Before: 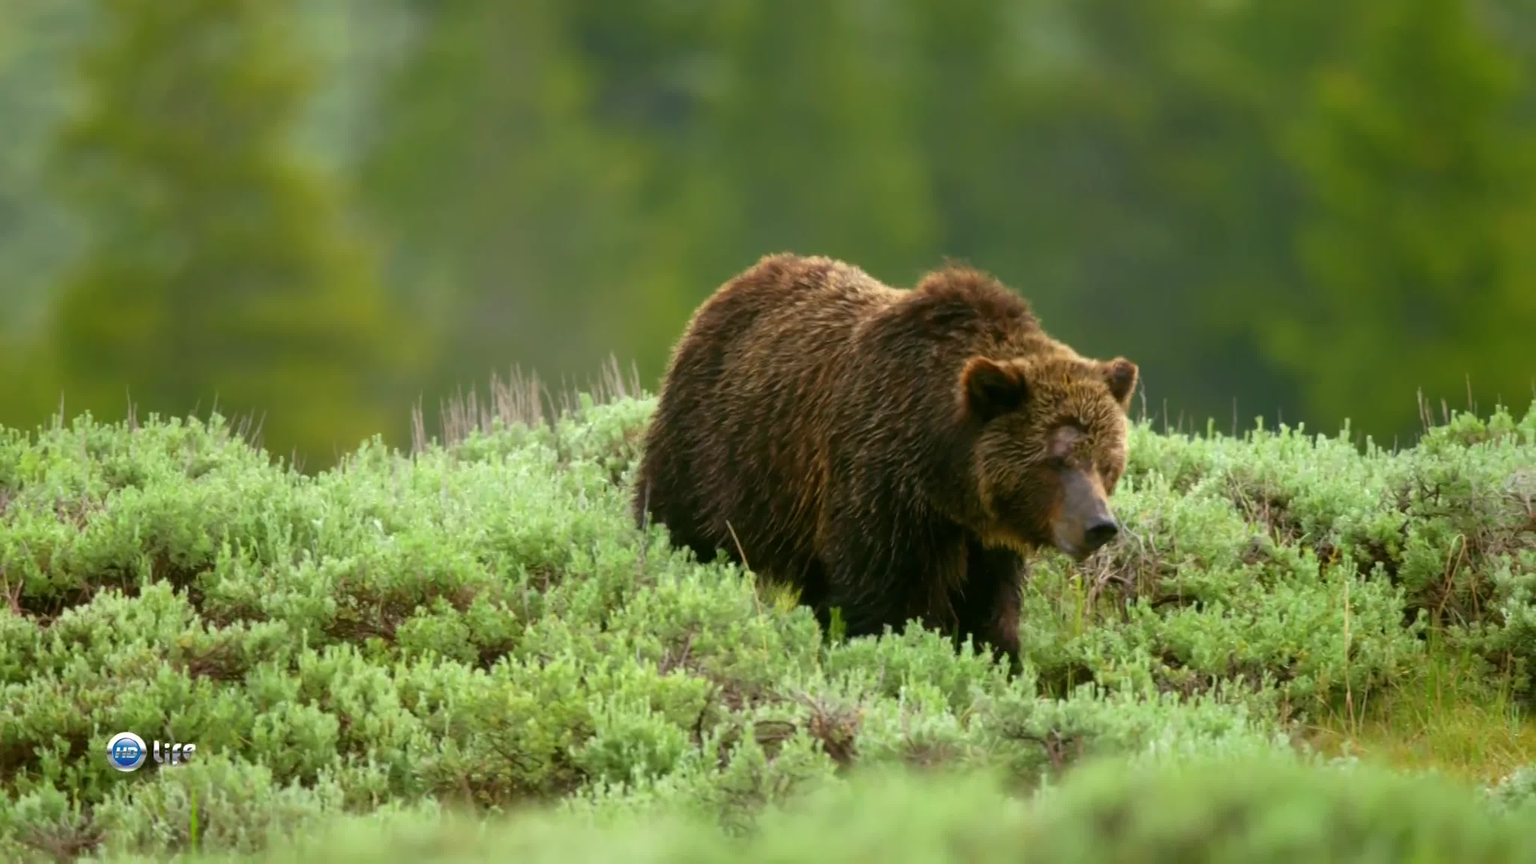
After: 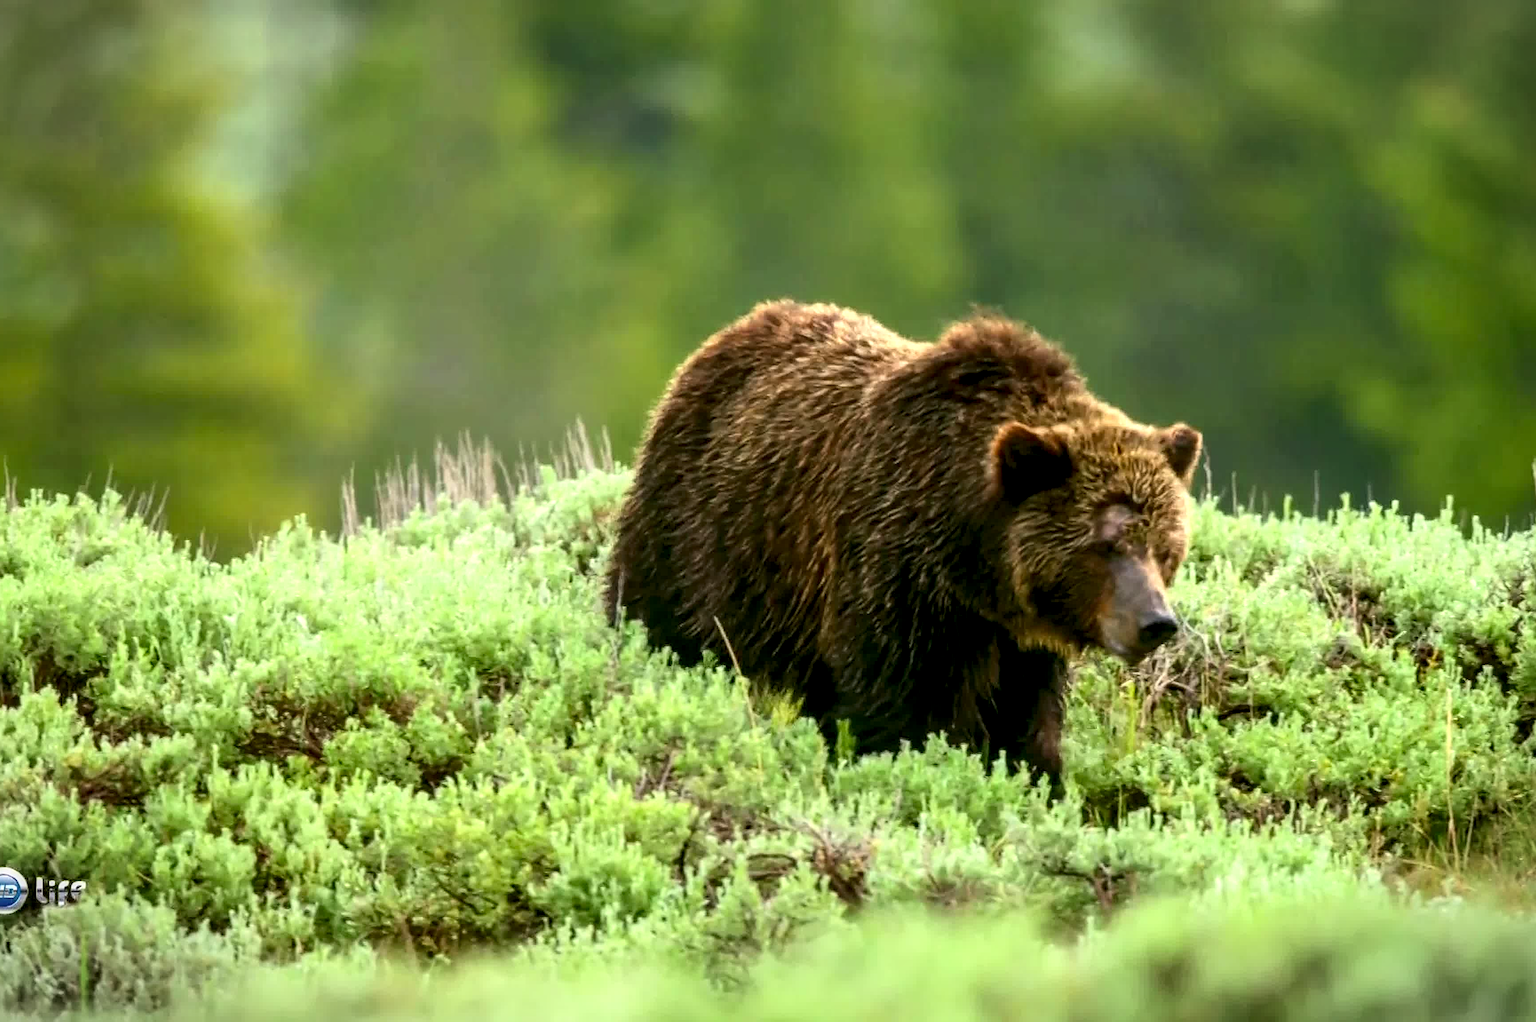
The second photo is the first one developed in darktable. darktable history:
crop: left 8.055%, right 7.49%
vignetting: fall-off start 100.81%, width/height ratio 1.325
contrast brightness saturation: contrast 0.201, brightness 0.156, saturation 0.22
local contrast: highlights 60%, shadows 59%, detail 160%
sharpen: on, module defaults
